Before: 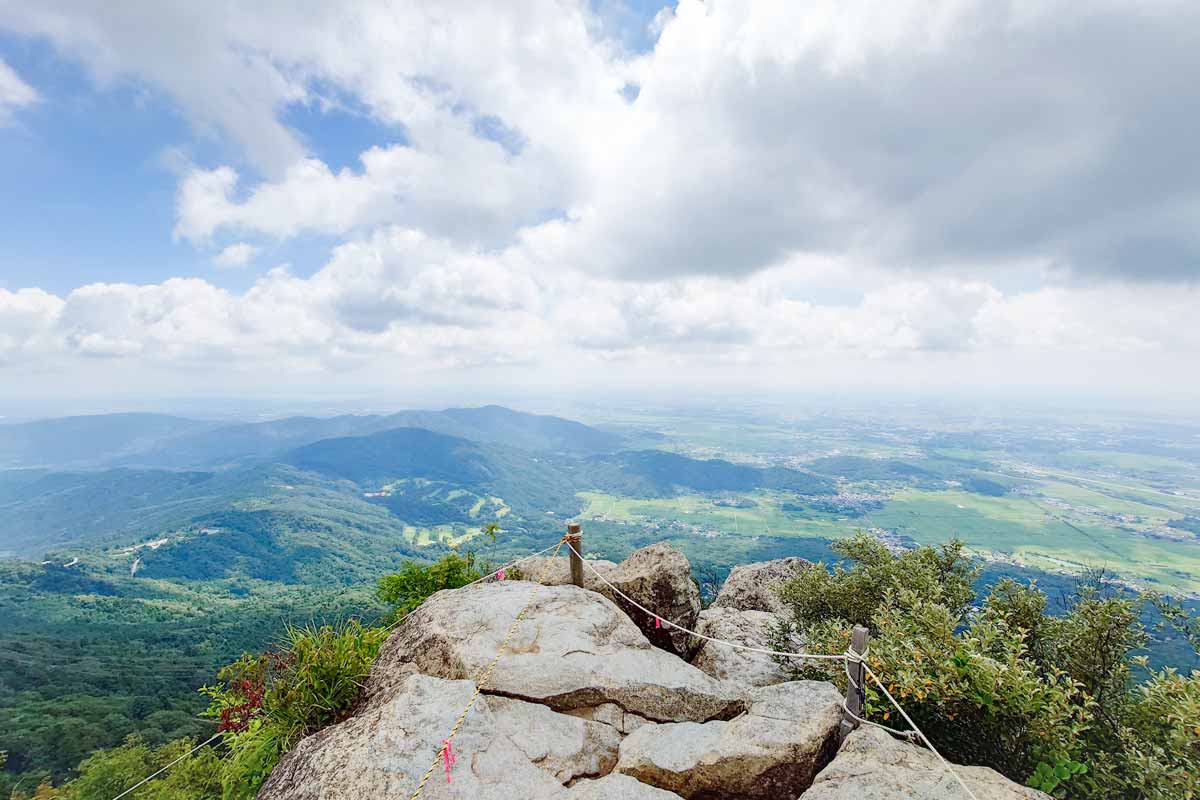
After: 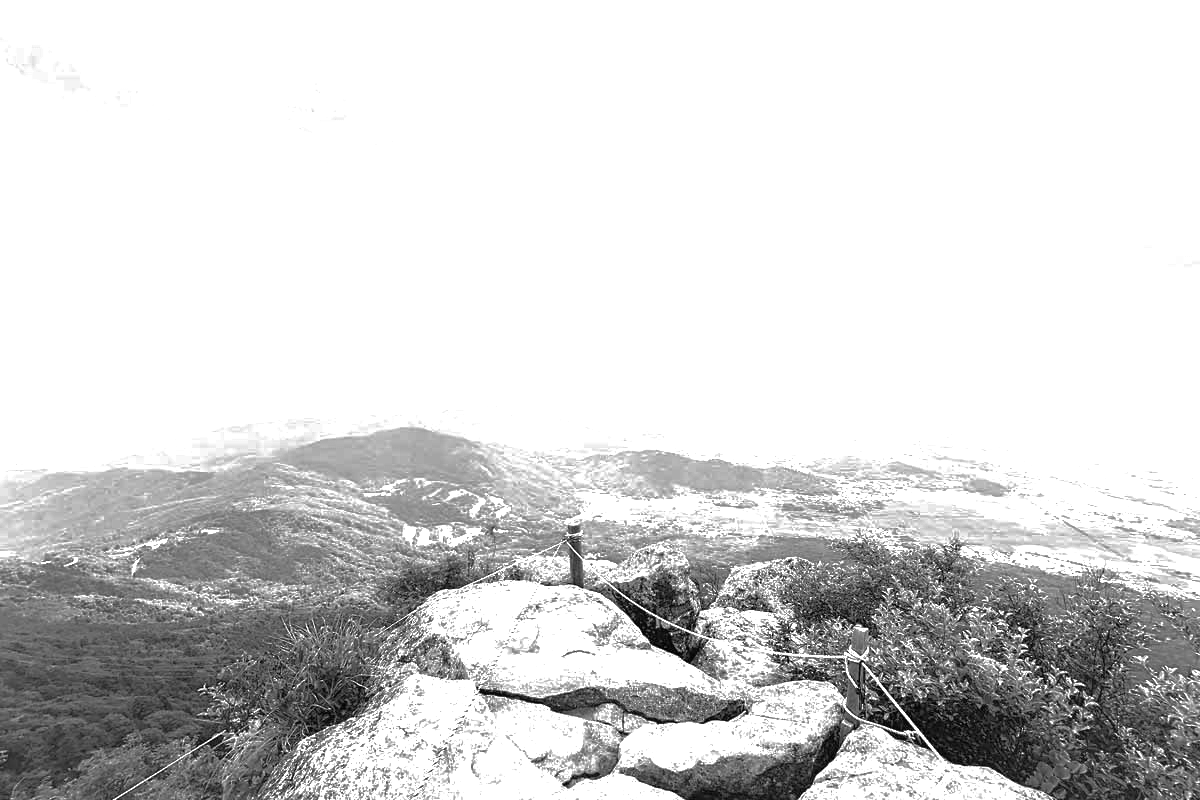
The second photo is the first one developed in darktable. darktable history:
color calibration: output gray [0.28, 0.41, 0.31, 0], illuminant same as pipeline (D50), adaptation none (bypass), x 0.333, y 0.333, temperature 5015.72 K
shadows and highlights: shadows 25.35, highlights -24.4
exposure: black level correction 0, exposure 1.199 EV, compensate highlight preservation false
base curve: curves: ch0 [(0, 0) (0.841, 0.609) (1, 1)], preserve colors none
